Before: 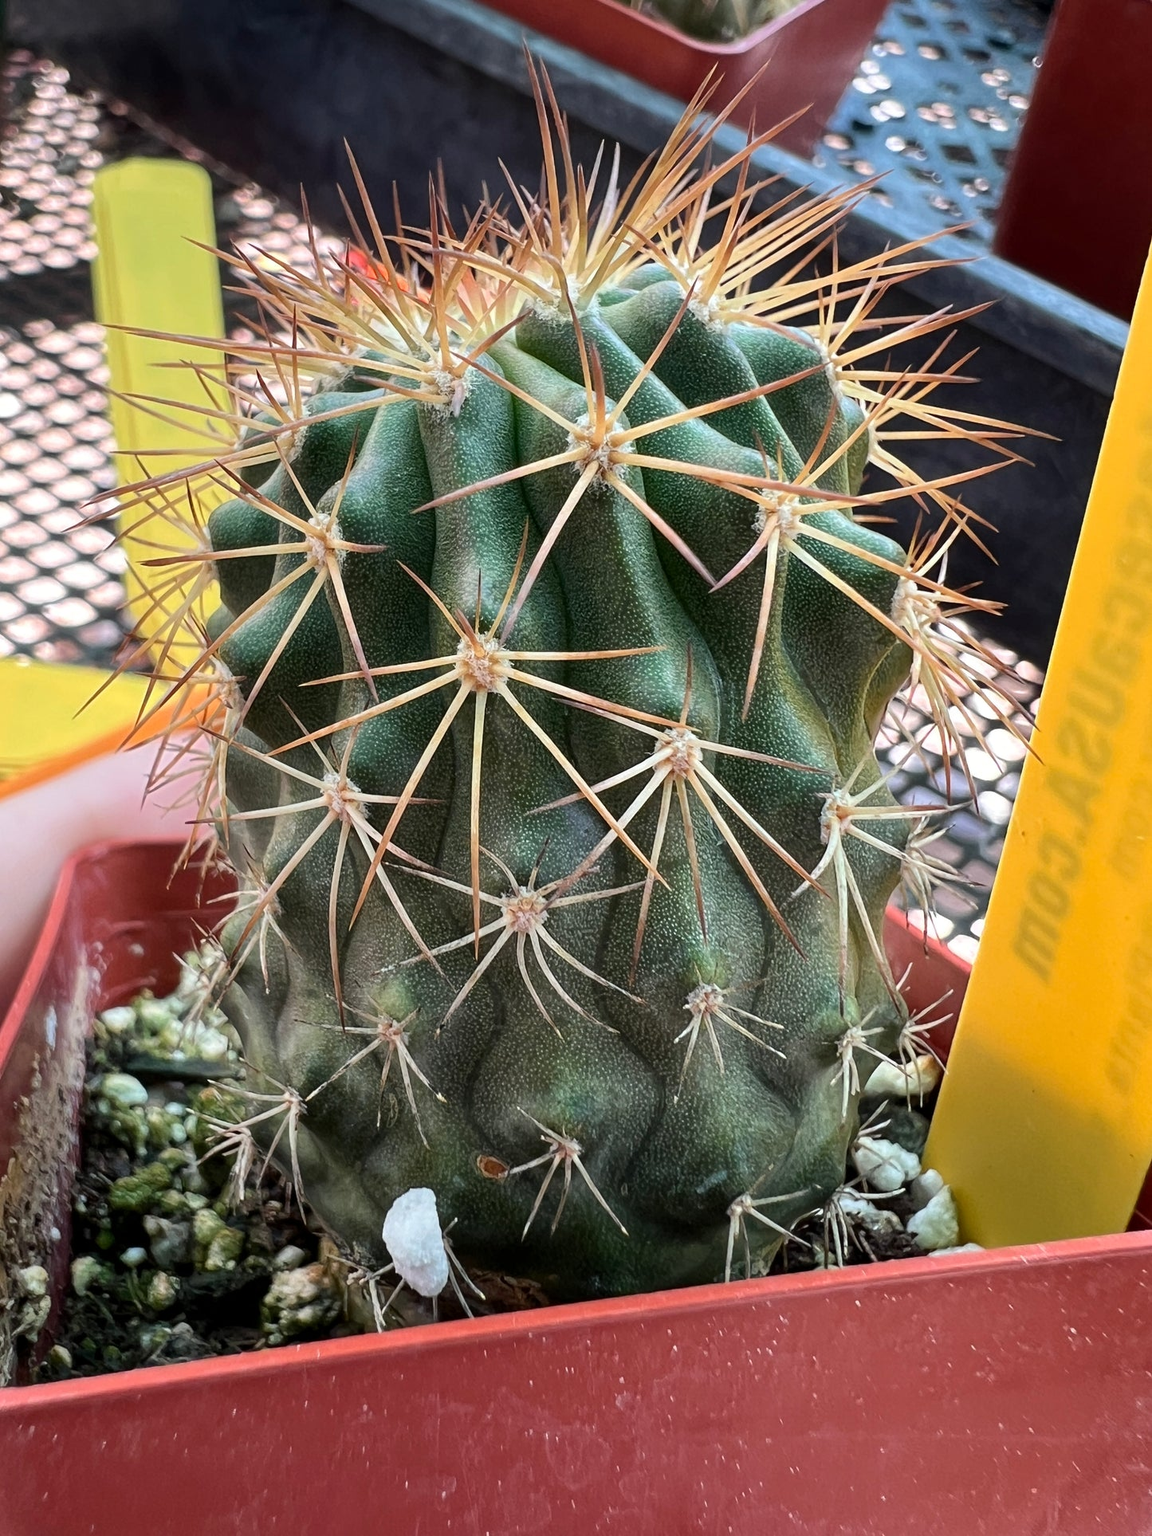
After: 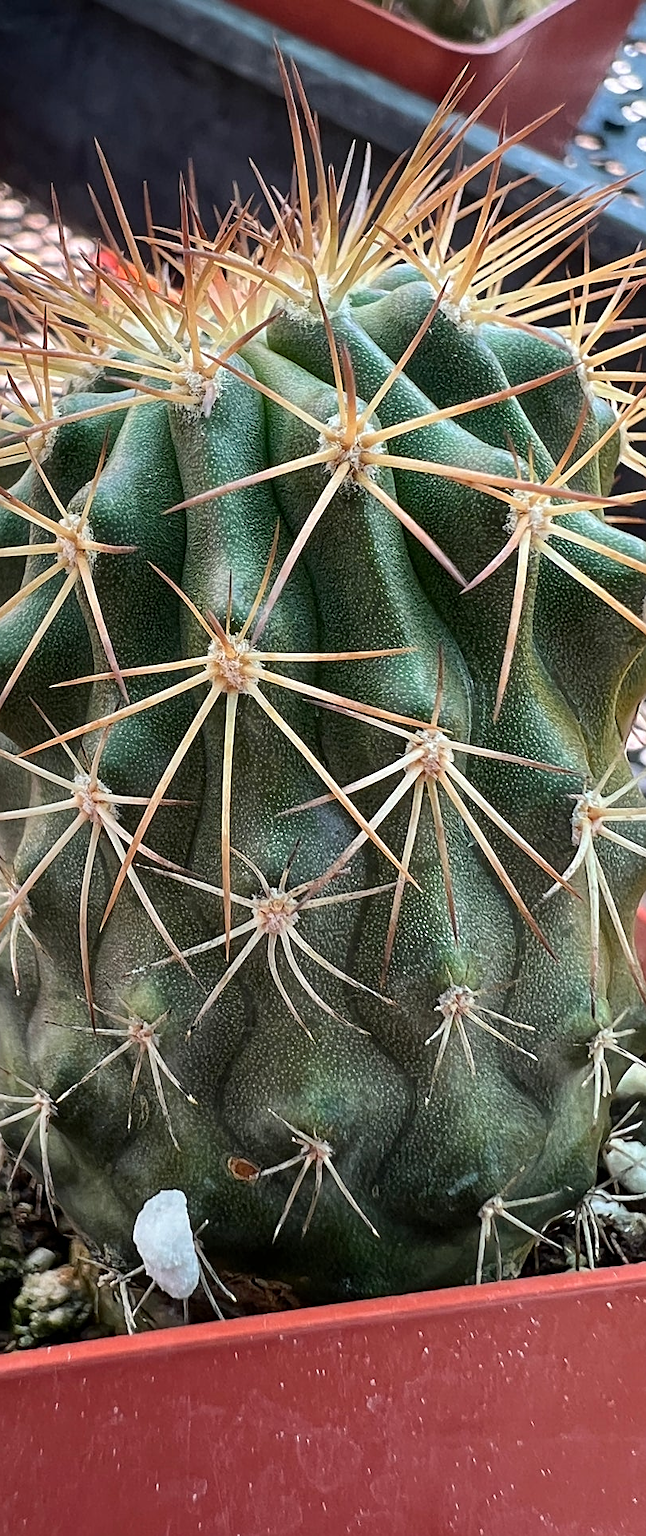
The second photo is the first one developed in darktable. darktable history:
crop: left 21.674%, right 22.086%
sharpen: on, module defaults
